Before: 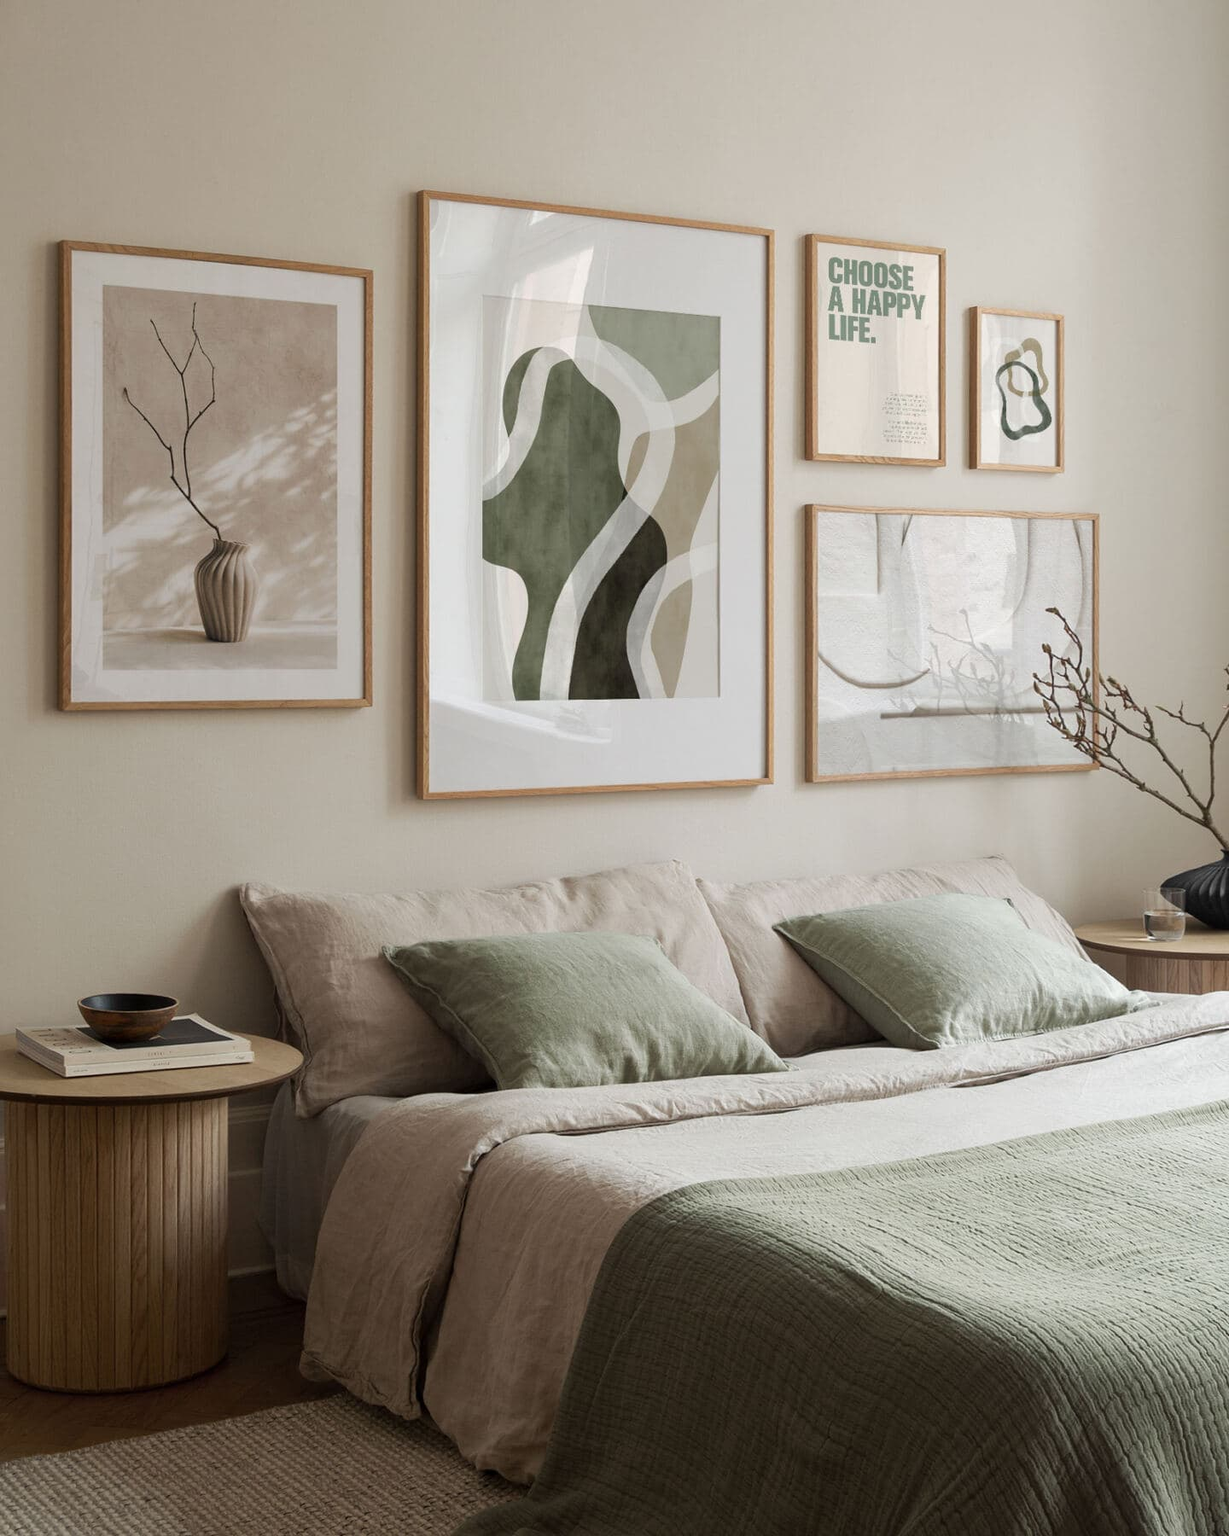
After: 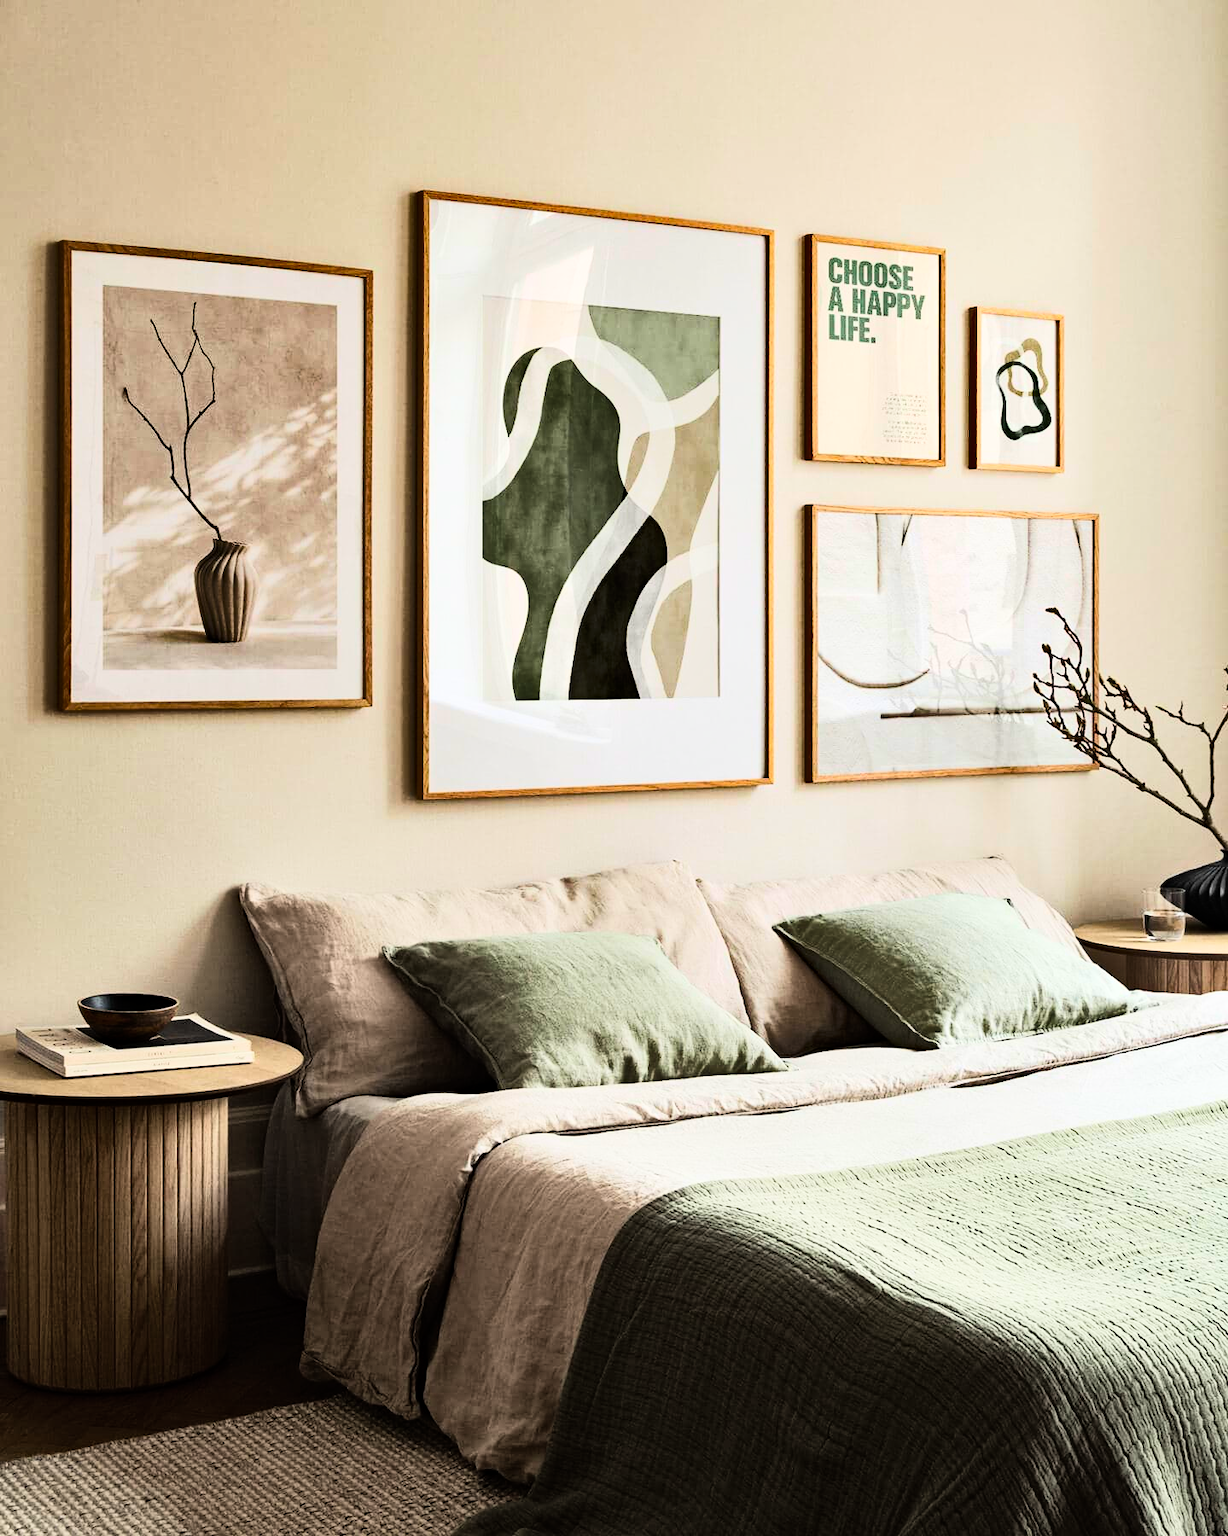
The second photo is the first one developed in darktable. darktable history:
shadows and highlights: shadows 30.63, highlights -63.22, shadows color adjustment 98%, highlights color adjustment 58.61%, soften with gaussian
haze removal: compatibility mode true, adaptive false
rgb curve: curves: ch0 [(0, 0) (0.21, 0.15) (0.24, 0.21) (0.5, 0.75) (0.75, 0.96) (0.89, 0.99) (1, 1)]; ch1 [(0, 0.02) (0.21, 0.13) (0.25, 0.2) (0.5, 0.67) (0.75, 0.9) (0.89, 0.97) (1, 1)]; ch2 [(0, 0.02) (0.21, 0.13) (0.25, 0.2) (0.5, 0.67) (0.75, 0.9) (0.89, 0.97) (1, 1)], compensate middle gray true
